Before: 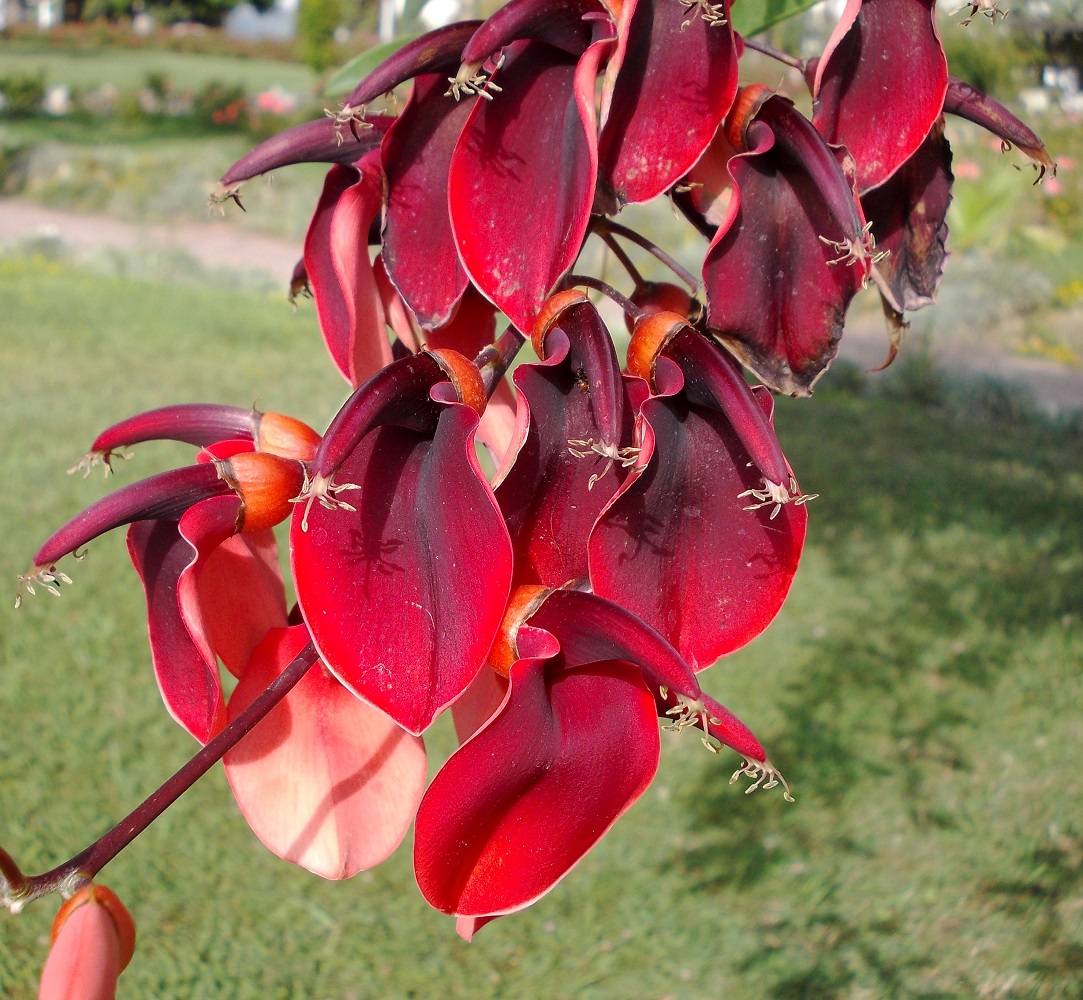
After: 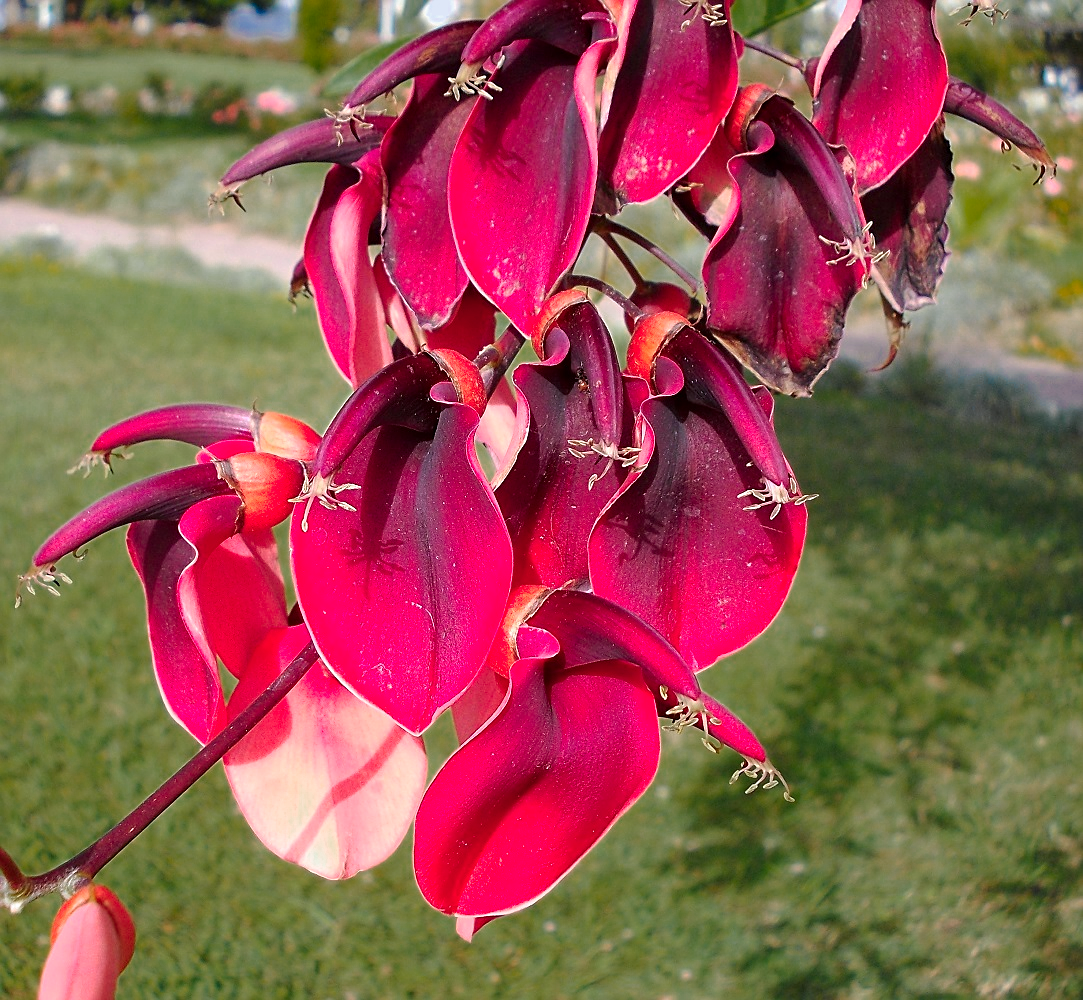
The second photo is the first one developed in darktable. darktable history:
color zones: curves: ch0 [(0, 0.553) (0.123, 0.58) (0.23, 0.419) (0.468, 0.155) (0.605, 0.132) (0.723, 0.063) (0.833, 0.172) (0.921, 0.468)]; ch1 [(0.025, 0.645) (0.229, 0.584) (0.326, 0.551) (0.537, 0.446) (0.599, 0.911) (0.708, 1) (0.805, 0.944)]; ch2 [(0.086, 0.468) (0.254, 0.464) (0.638, 0.564) (0.702, 0.592) (0.768, 0.564)]
white balance: red 0.98, blue 1.034
sharpen: on, module defaults
